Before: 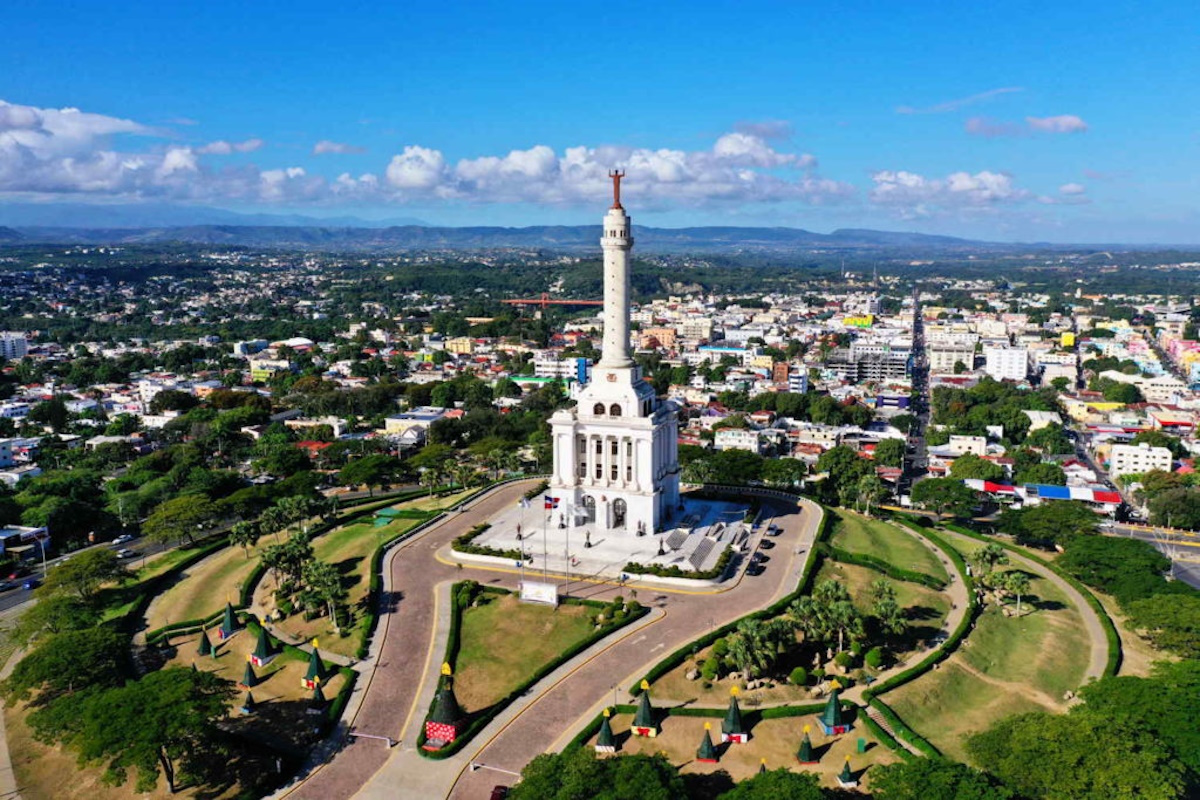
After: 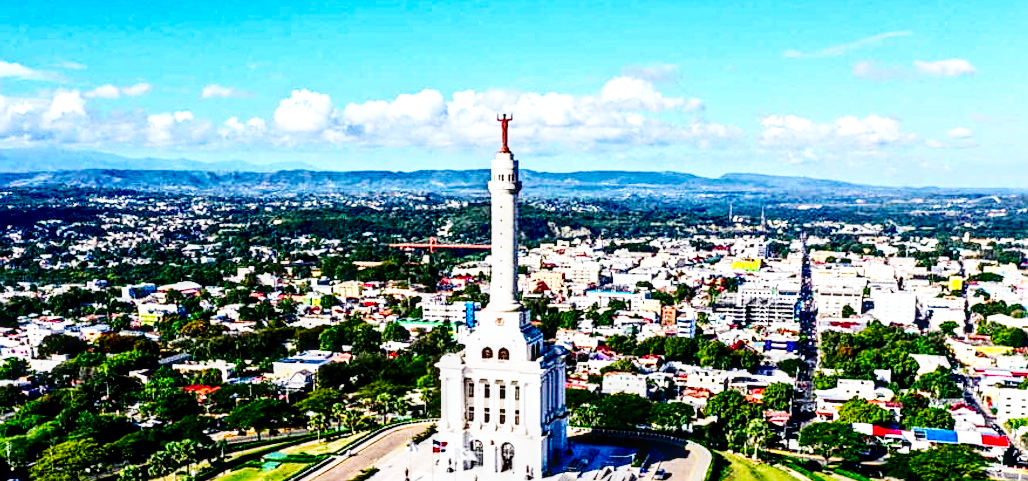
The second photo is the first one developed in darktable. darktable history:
crop and rotate: left 9.379%, top 7.12%, right 4.884%, bottom 32.65%
color balance rgb: perceptual saturation grading › global saturation 29.821%, global vibrance -24.024%
sharpen: on, module defaults
color correction: highlights a* -0.178, highlights b* -0.101
base curve: curves: ch0 [(0, 0.003) (0.001, 0.002) (0.006, 0.004) (0.02, 0.022) (0.048, 0.086) (0.094, 0.234) (0.162, 0.431) (0.258, 0.629) (0.385, 0.8) (0.548, 0.918) (0.751, 0.988) (1, 1)], preserve colors none
local contrast: detail 150%
contrast brightness saturation: contrast 0.243, brightness -0.232, saturation 0.142
